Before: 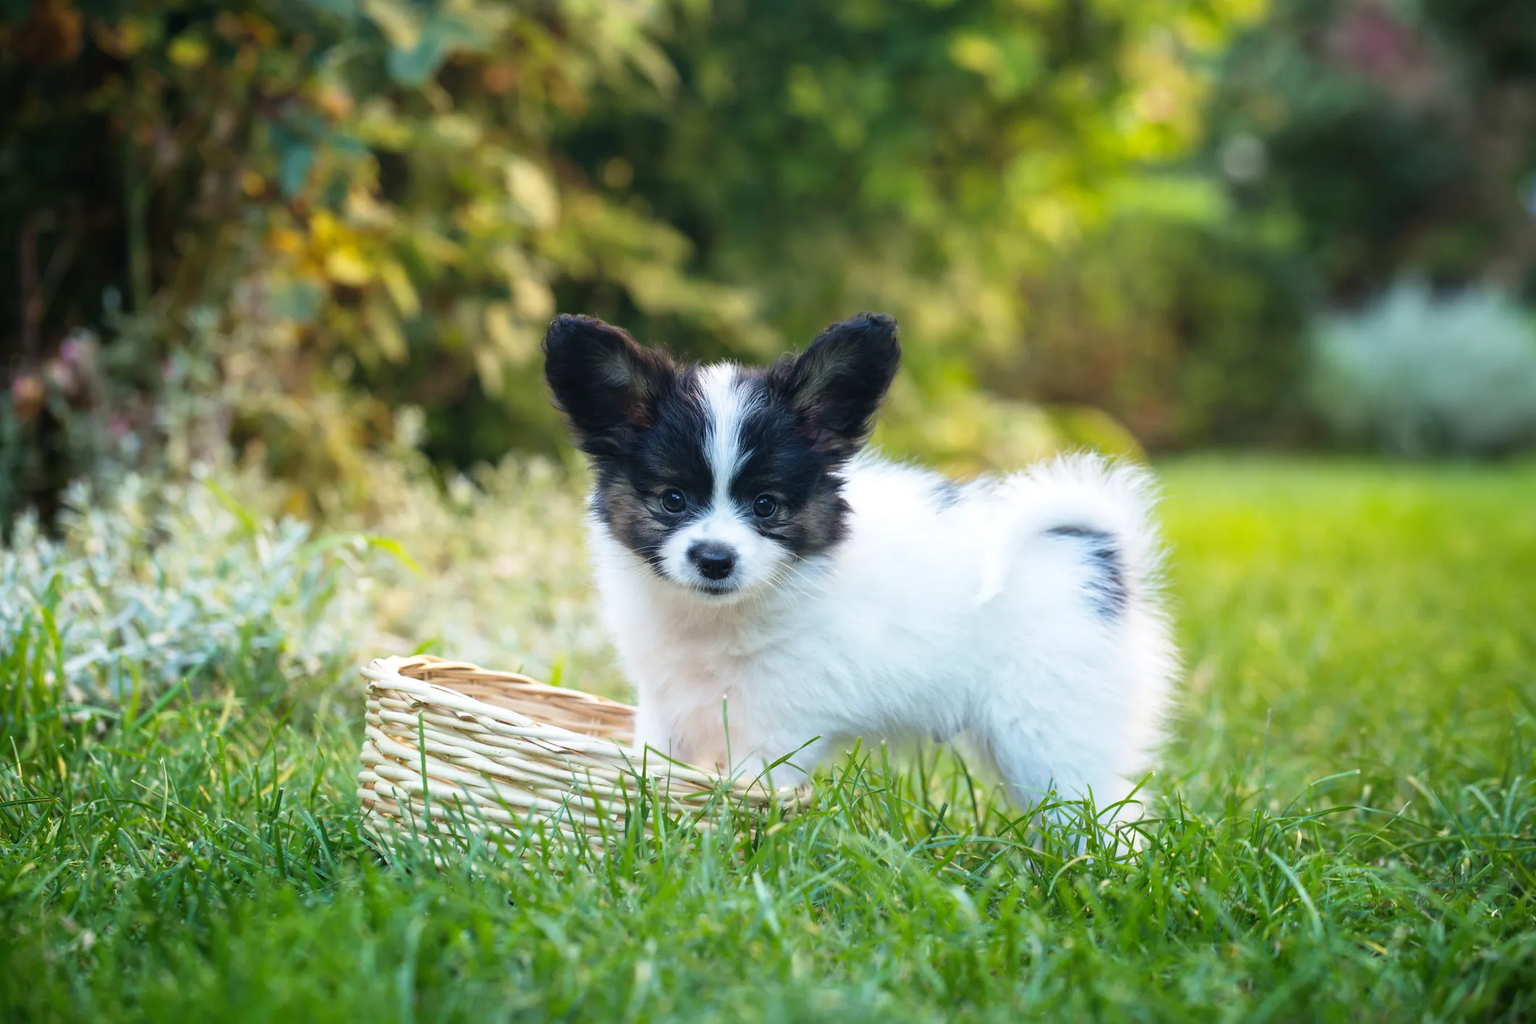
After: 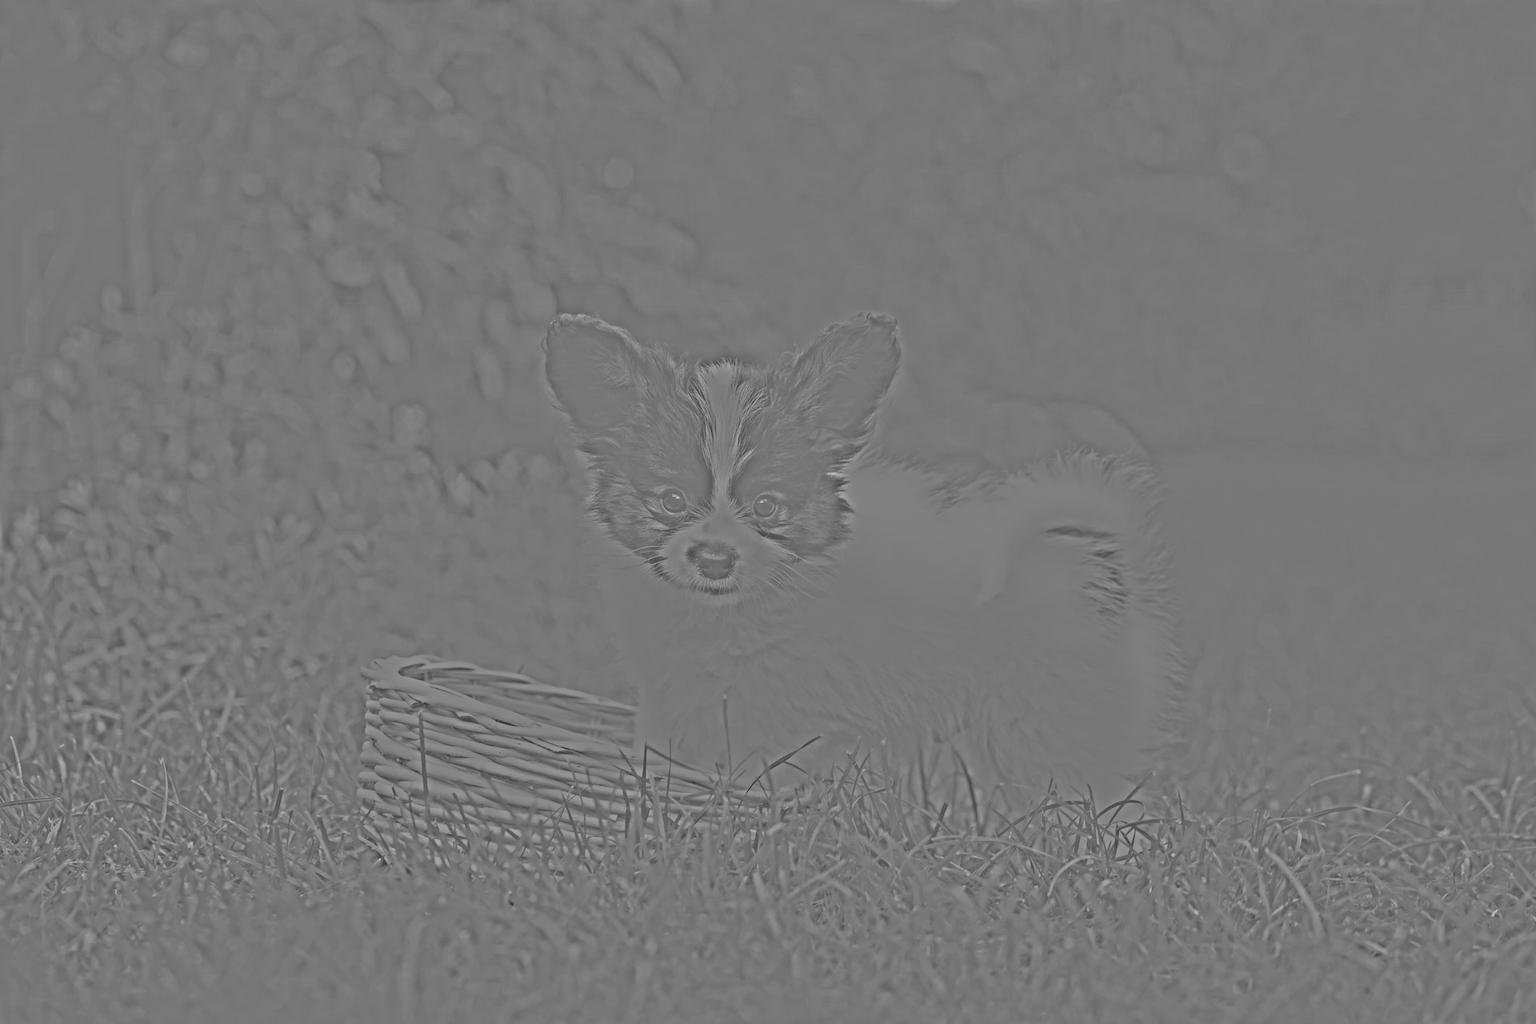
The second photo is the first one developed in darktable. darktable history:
highpass: sharpness 25.84%, contrast boost 14.94%
exposure: exposure 0.236 EV, compensate highlight preservation false
